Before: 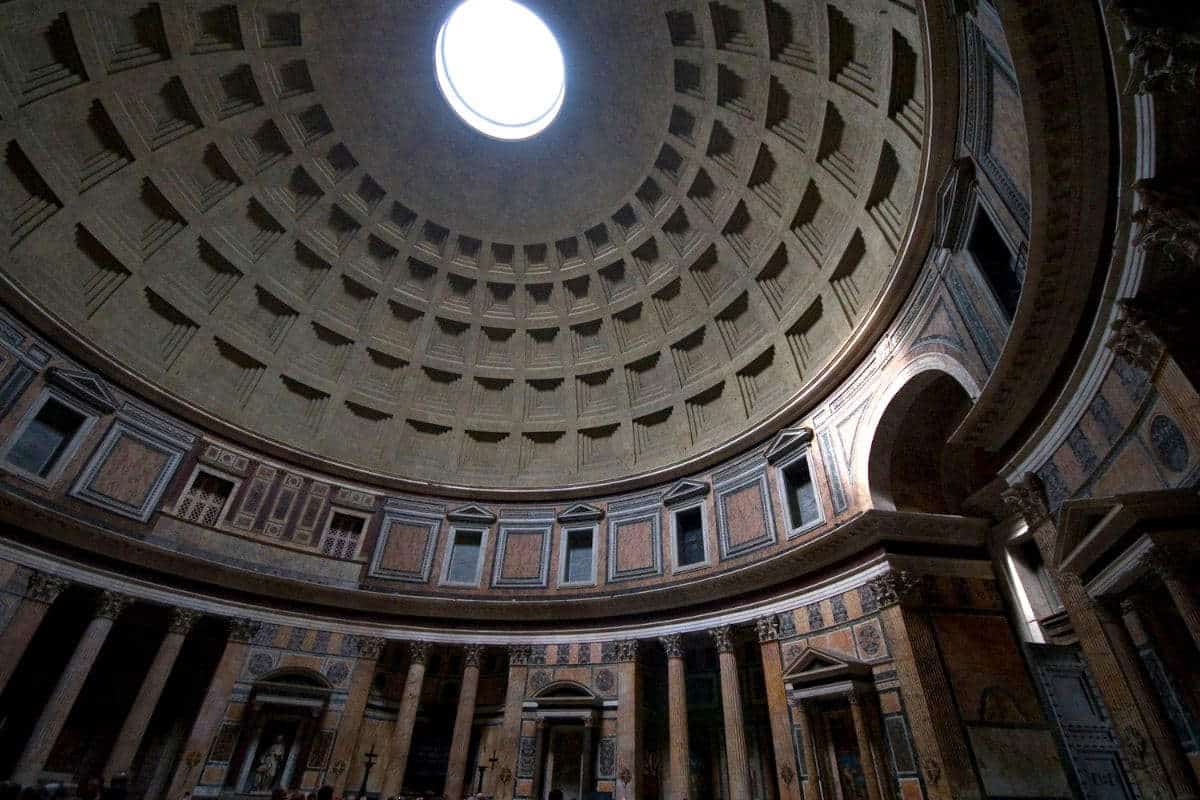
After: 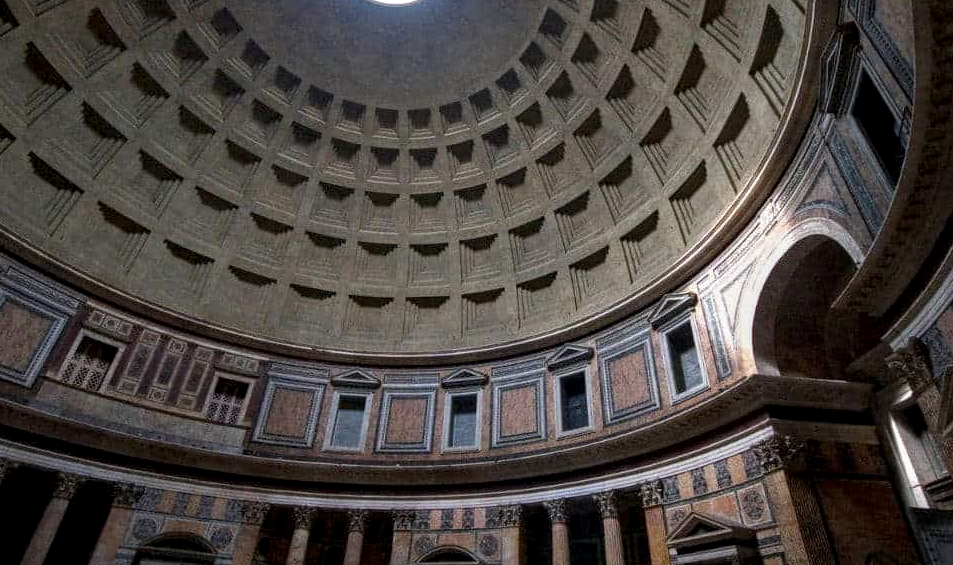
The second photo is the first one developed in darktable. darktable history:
crop: left 9.712%, top 16.928%, right 10.845%, bottom 12.332%
local contrast: on, module defaults
